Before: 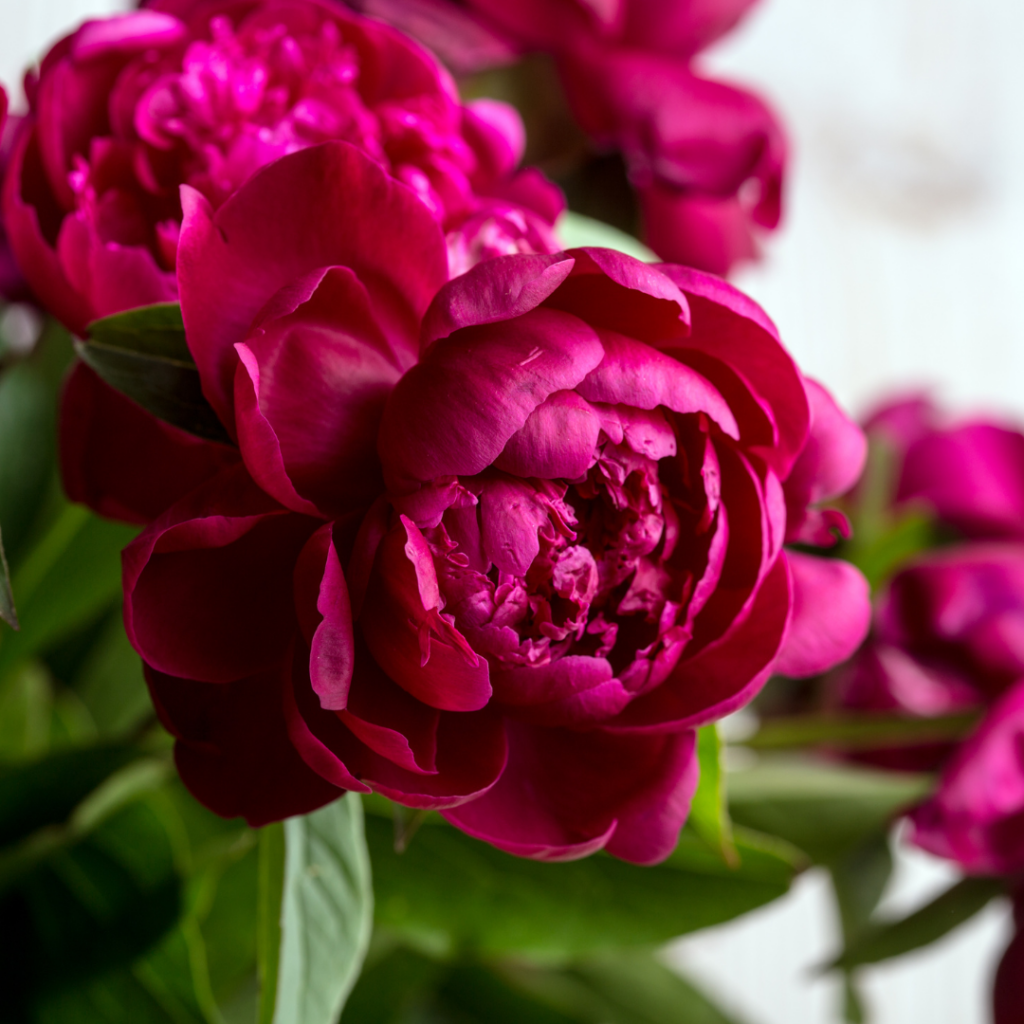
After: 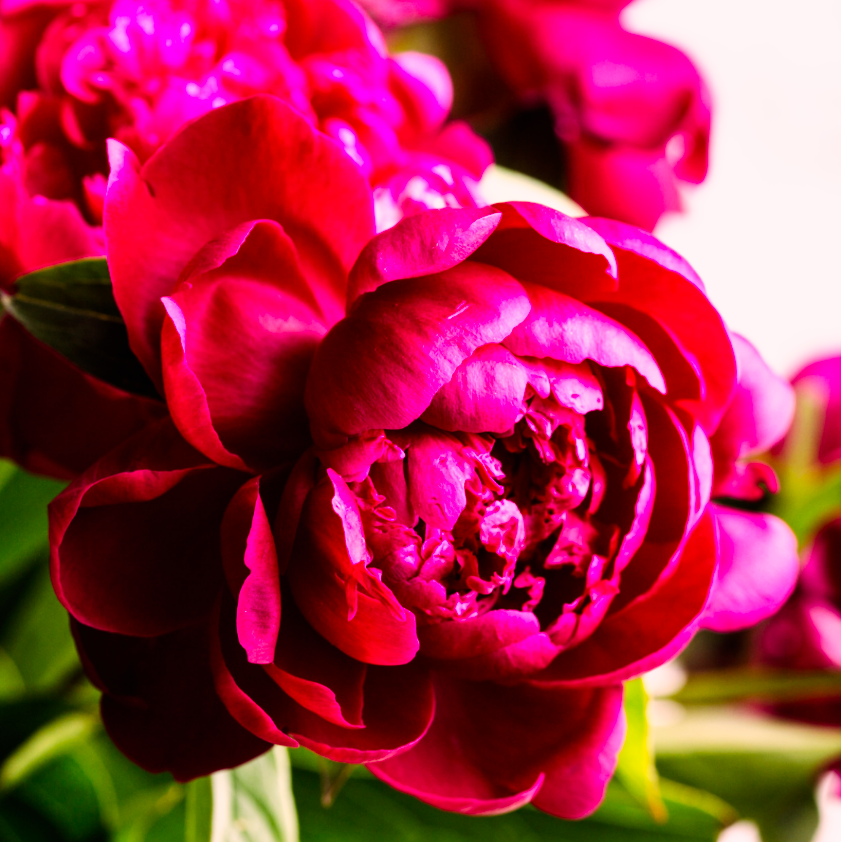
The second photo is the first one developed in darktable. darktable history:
base curve: curves: ch0 [(0, 0) (0.007, 0.004) (0.027, 0.03) (0.046, 0.07) (0.207, 0.54) (0.442, 0.872) (0.673, 0.972) (1, 1)], preserve colors none
crop and rotate: left 7.196%, top 4.574%, right 10.605%, bottom 13.178%
exposure: black level correction 0.001, compensate highlight preservation false
shadows and highlights: radius 337.17, shadows 29.01, soften with gaussian
color correction: highlights a* 14.52, highlights b* 4.84
